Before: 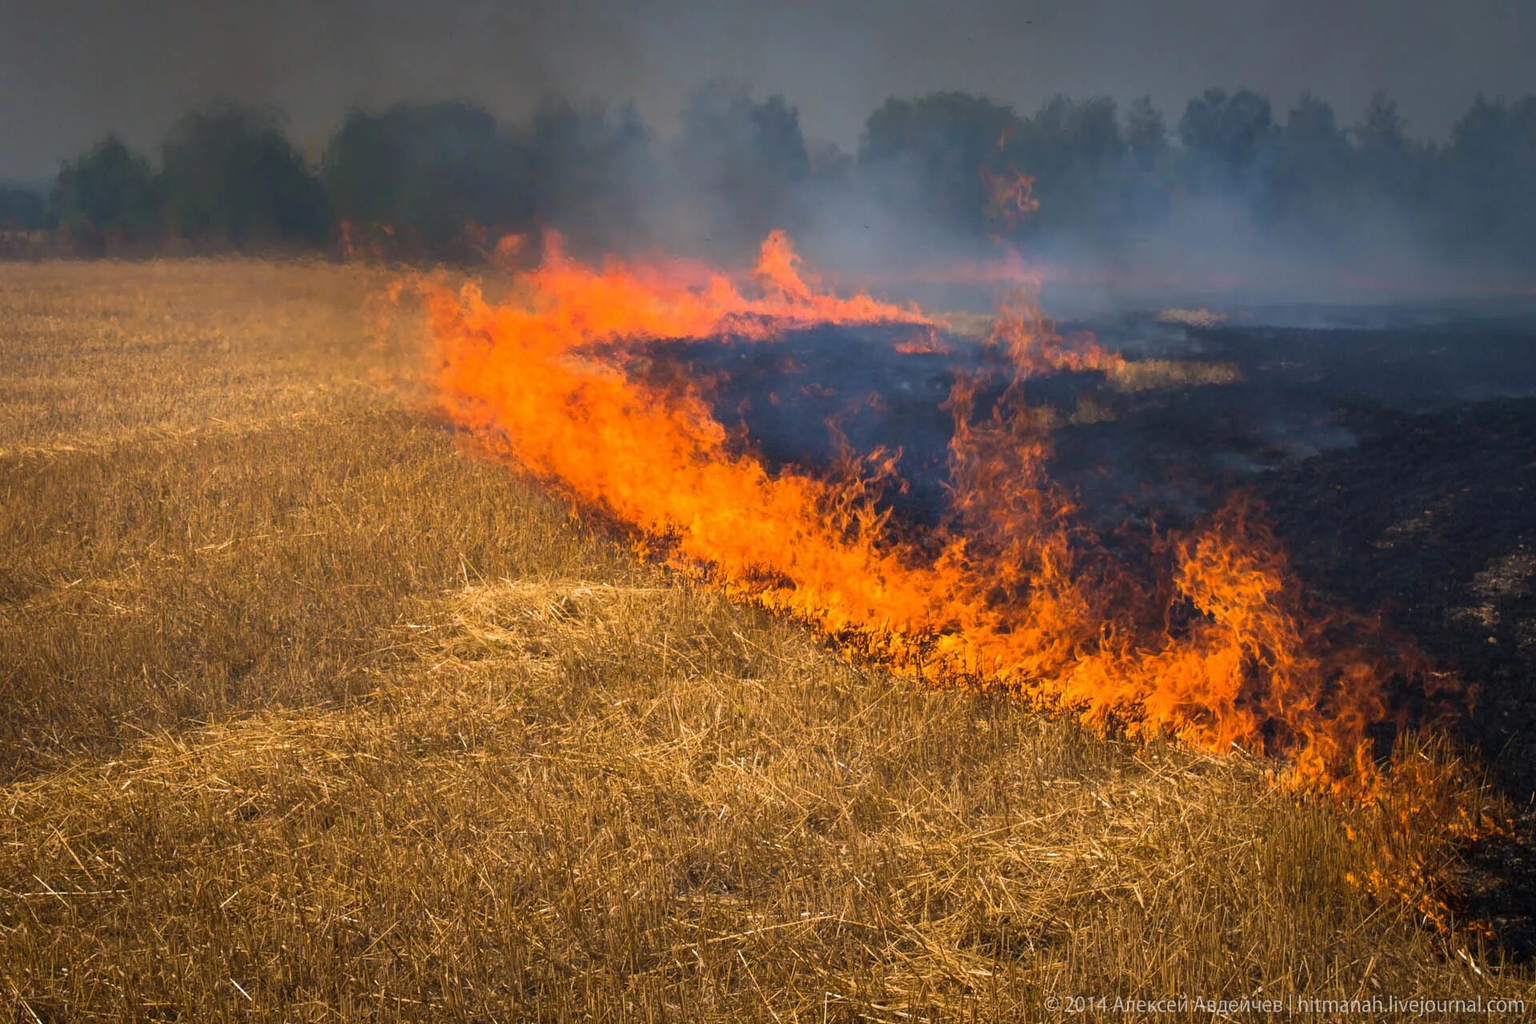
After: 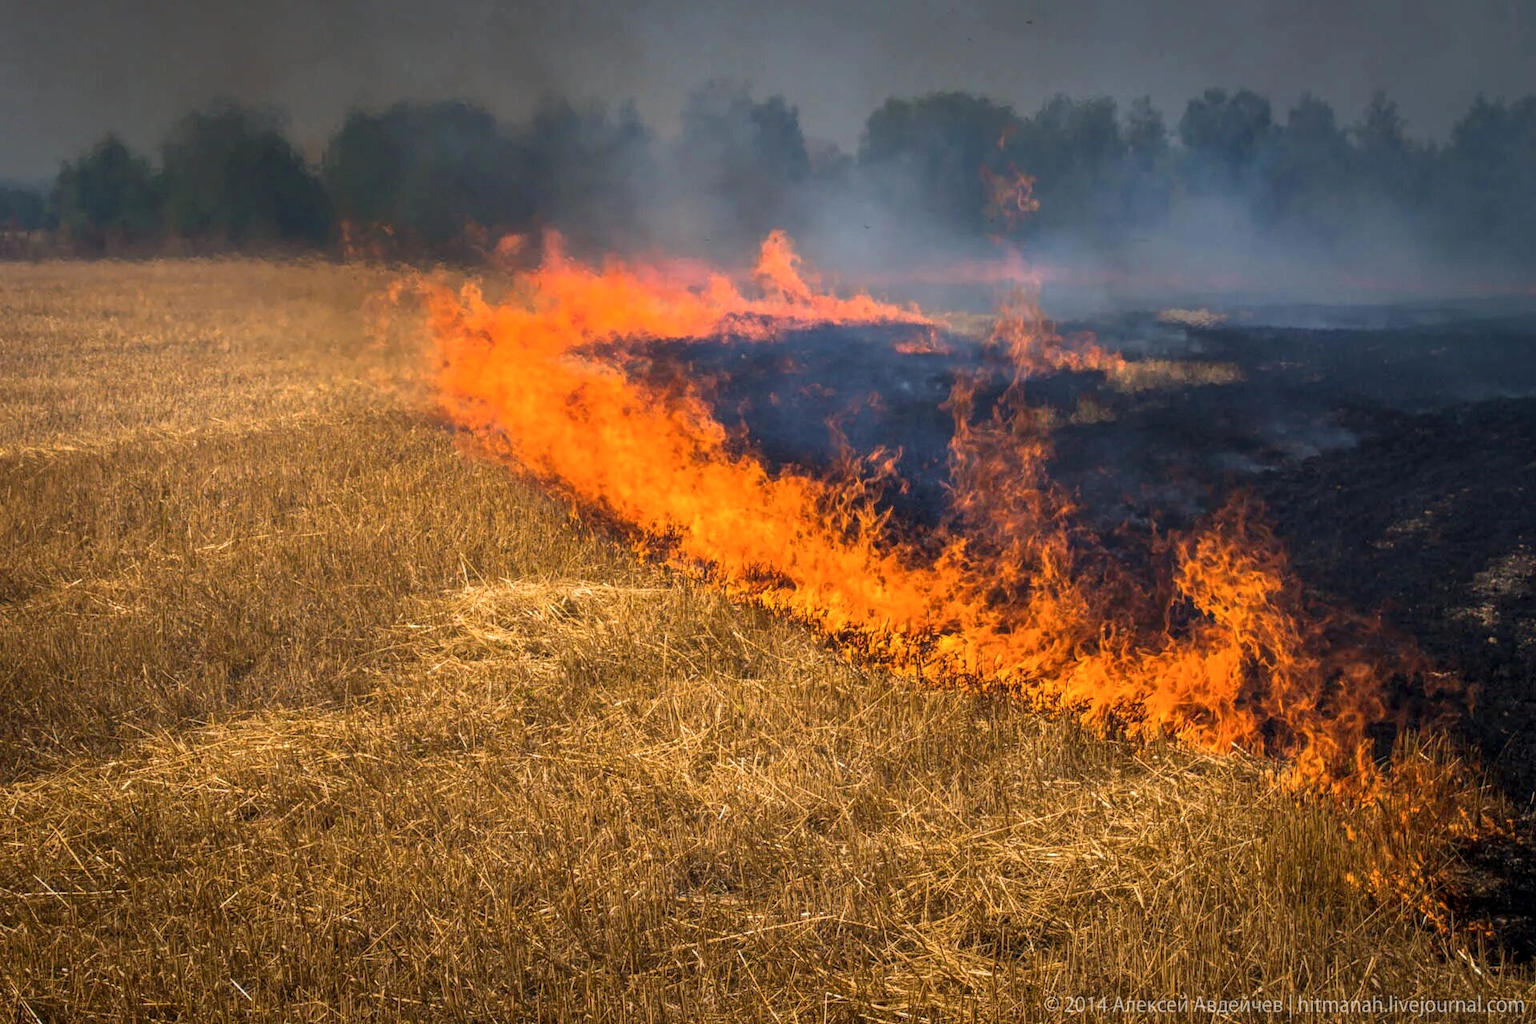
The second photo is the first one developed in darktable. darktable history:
local contrast: highlights 3%, shadows 1%, detail 133%
